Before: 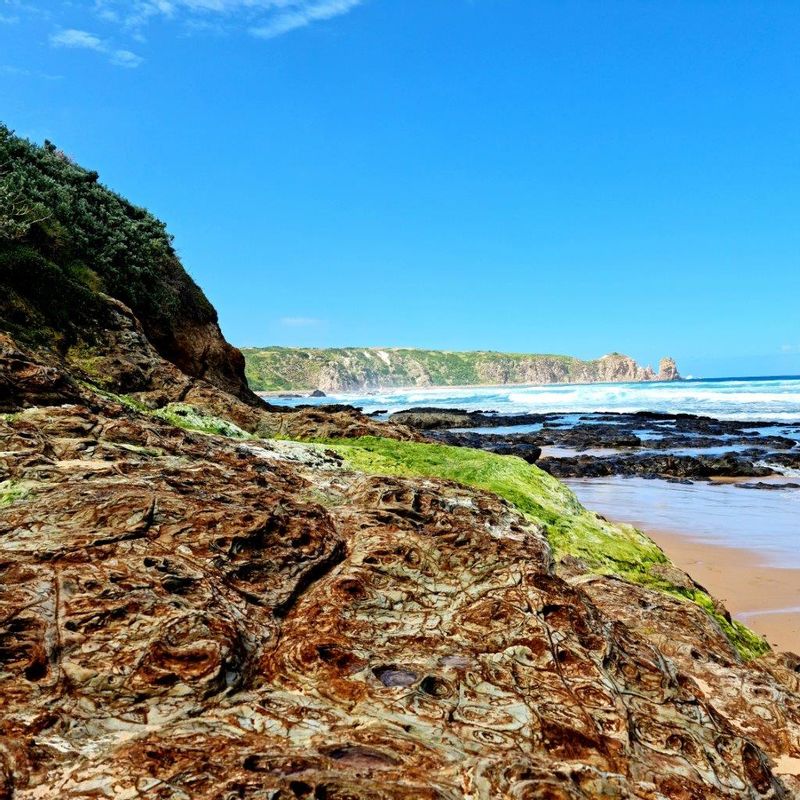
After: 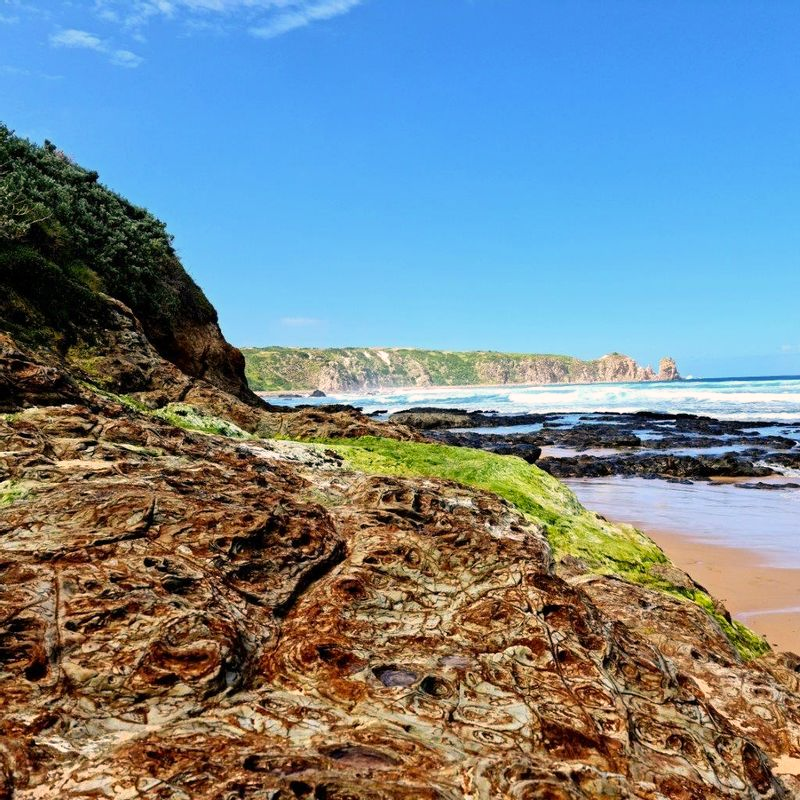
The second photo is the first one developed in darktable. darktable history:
color correction: highlights a* 5.87, highlights b* 4.8
